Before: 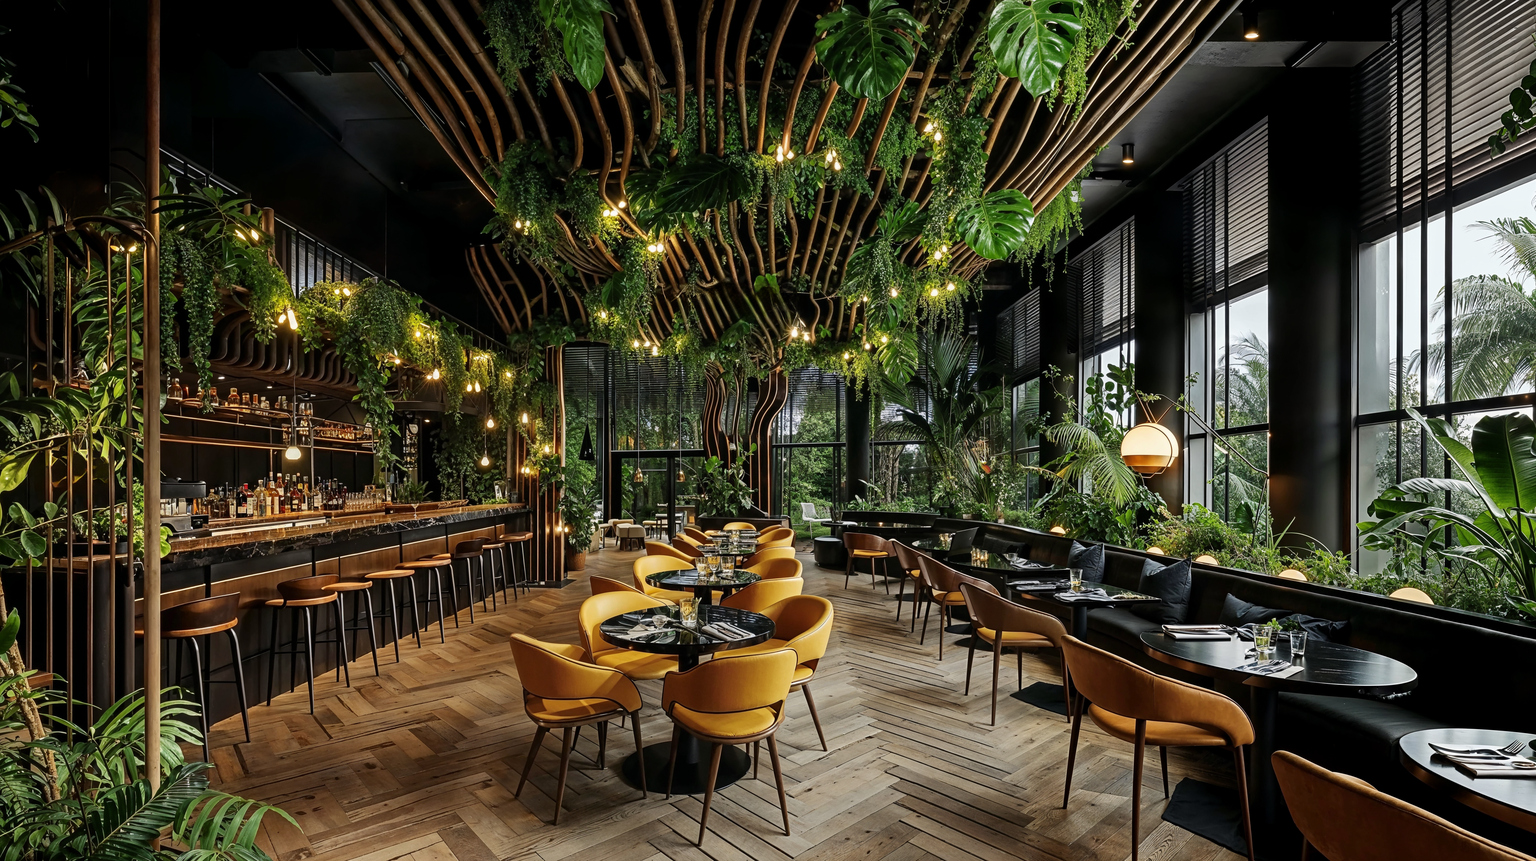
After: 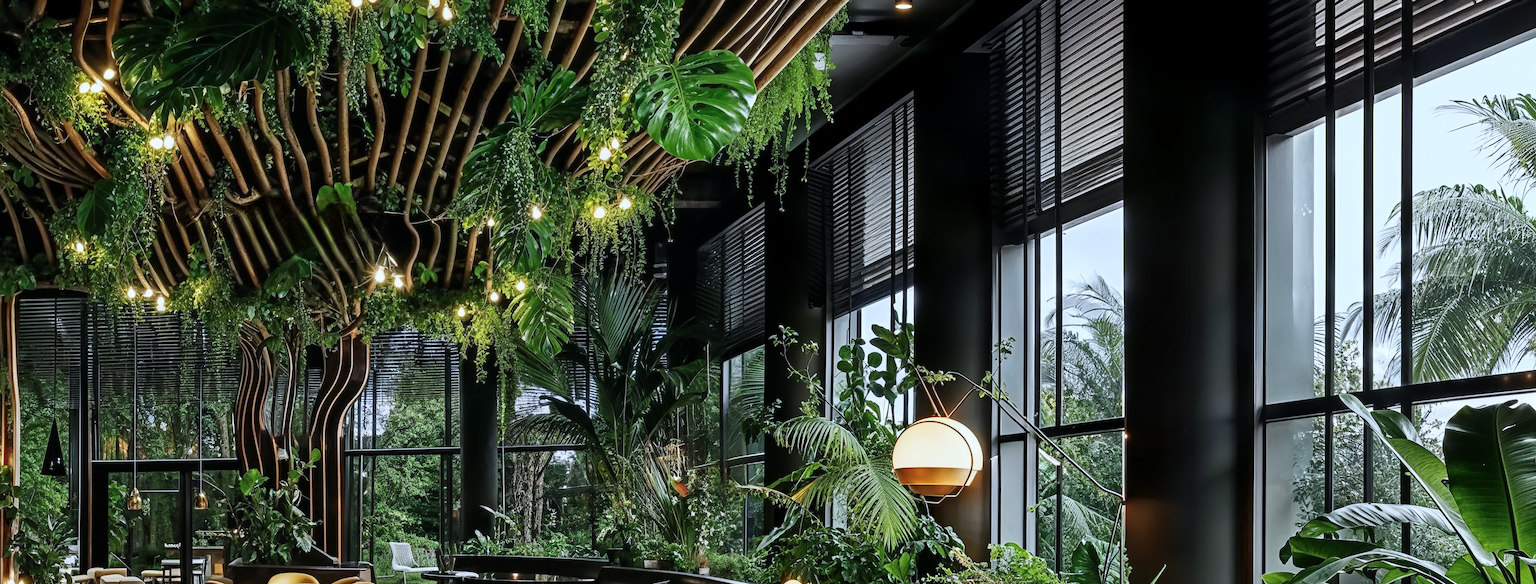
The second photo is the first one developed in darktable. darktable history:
crop: left 36.005%, top 18.293%, right 0.31%, bottom 38.444%
color calibration: x 0.367, y 0.379, temperature 4395.86 K
